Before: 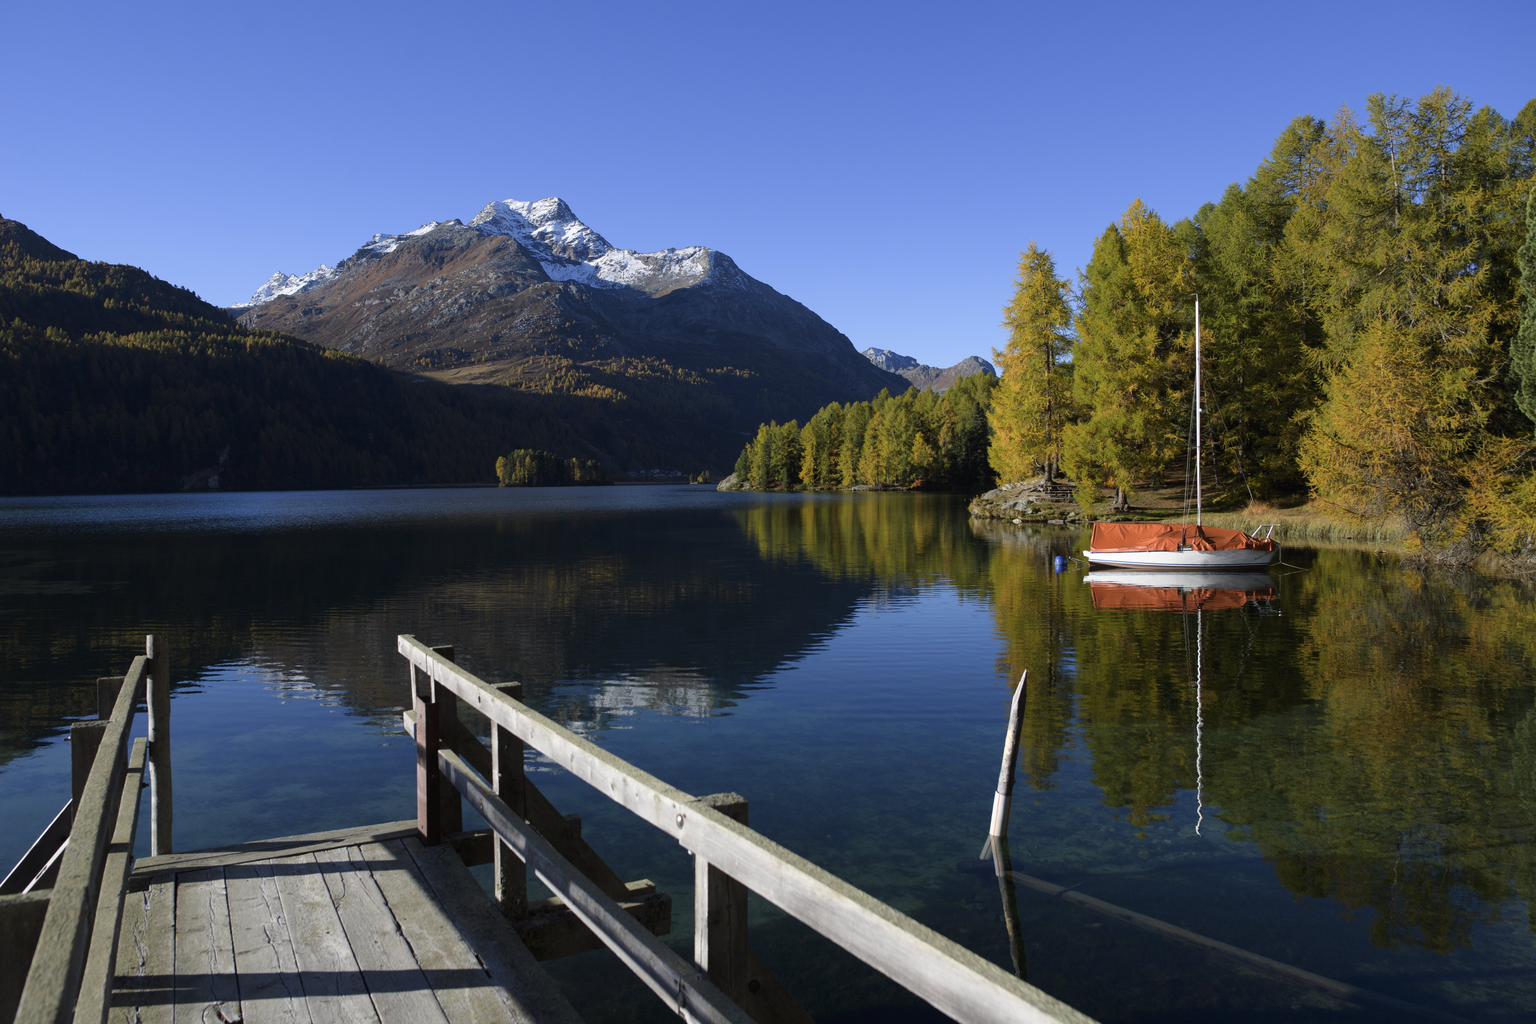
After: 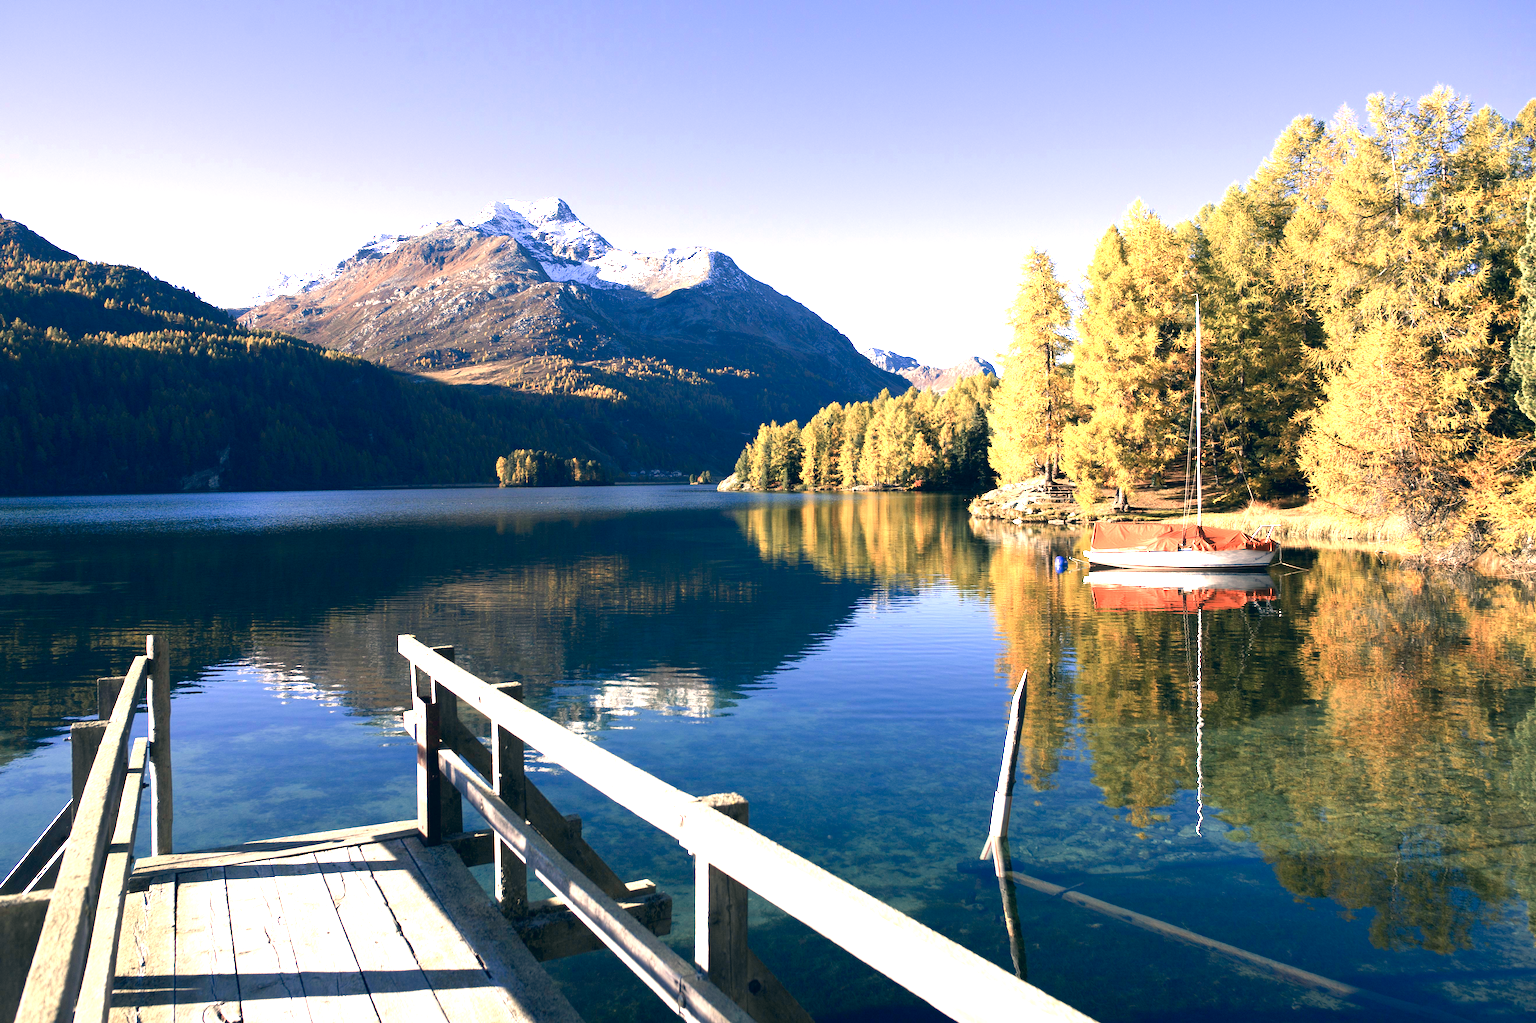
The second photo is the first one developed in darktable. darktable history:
tone equalizer: edges refinement/feathering 500, mask exposure compensation -1.57 EV, preserve details no
exposure: exposure 2.179 EV, compensate highlight preservation false
color zones: curves: ch0 [(0, 0.473) (0.001, 0.473) (0.226, 0.548) (0.4, 0.589) (0.525, 0.54) (0.728, 0.403) (0.999, 0.473) (1, 0.473)]; ch1 [(0, 0.619) (0.001, 0.619) (0.234, 0.388) (0.4, 0.372) (0.528, 0.422) (0.732, 0.53) (0.999, 0.619) (1, 0.619)]; ch2 [(0, 0.547) (0.001, 0.547) (0.226, 0.45) (0.4, 0.525) (0.525, 0.585) (0.8, 0.511) (0.999, 0.547) (1, 0.547)]
color correction: highlights a* 10.34, highlights b* 14.66, shadows a* -10.36, shadows b* -14.98
color calibration: x 0.329, y 0.343, temperature 5600.86 K
base curve: preserve colors none
